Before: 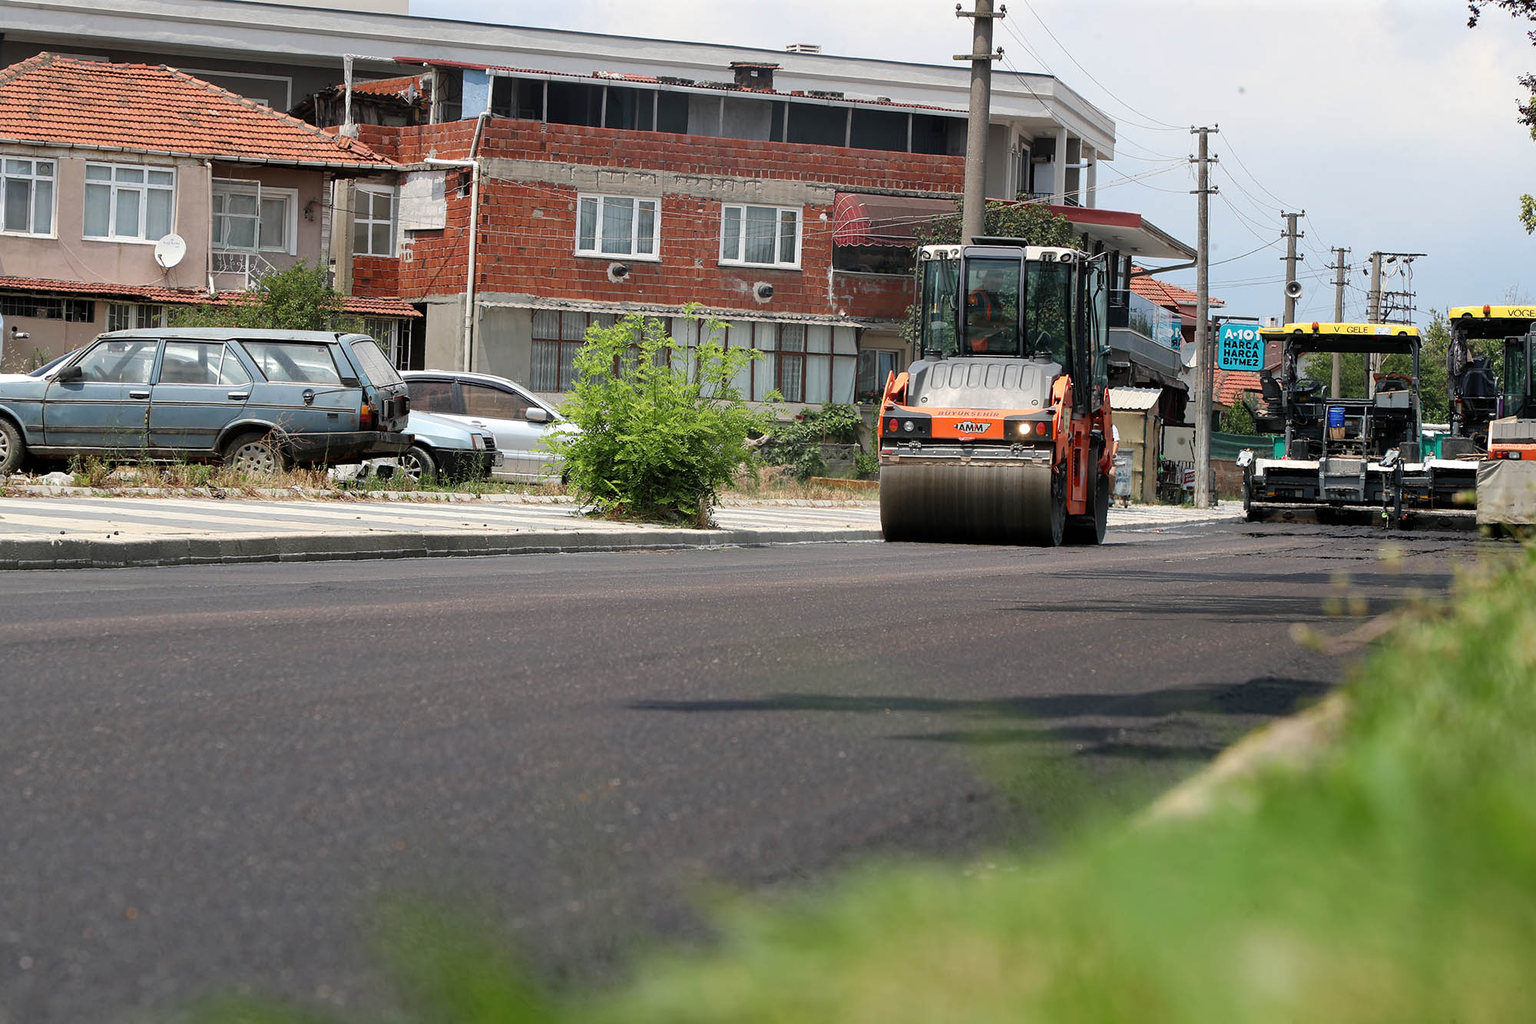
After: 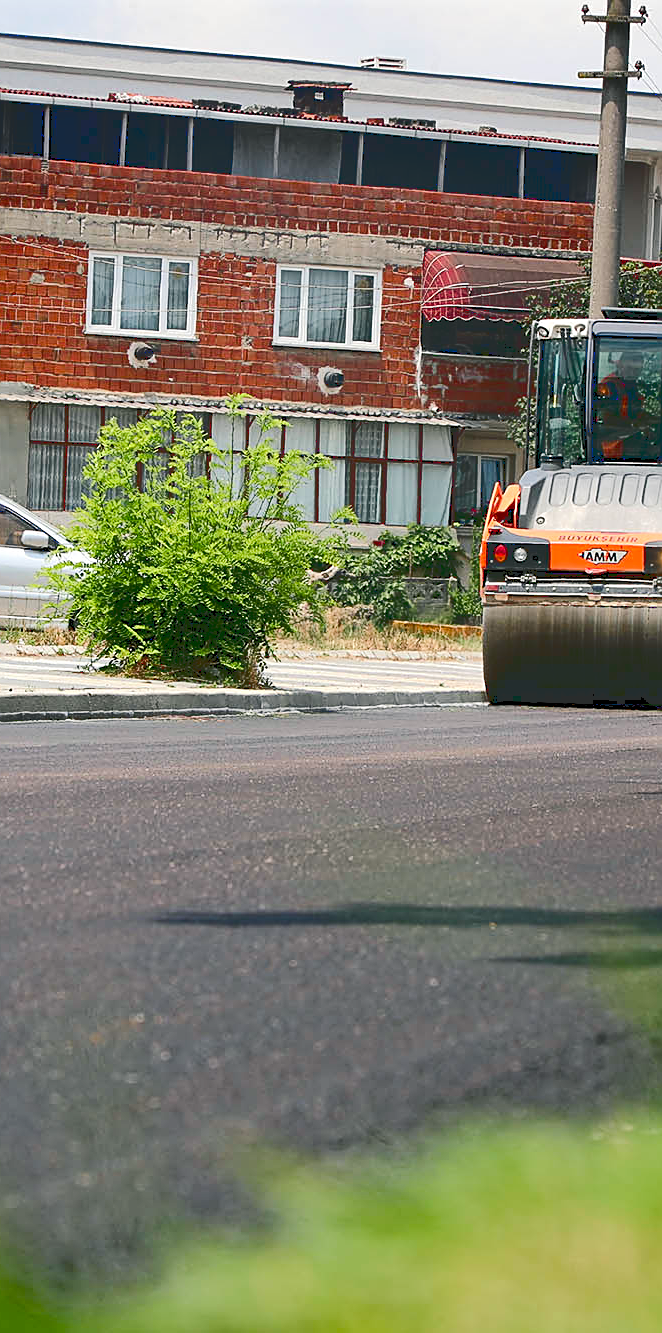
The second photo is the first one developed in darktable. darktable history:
color balance rgb: shadows lift › chroma 2.008%, shadows lift › hue 215.63°, perceptual saturation grading › global saturation 20%, perceptual saturation grading › highlights -24.751%, perceptual saturation grading › shadows 24.743%
shadows and highlights: radius 336.84, shadows 28.6, soften with gaussian
sharpen: on, module defaults
crop: left 33.187%, right 33.677%
tone curve: curves: ch0 [(0, 0) (0.003, 0.178) (0.011, 0.177) (0.025, 0.177) (0.044, 0.178) (0.069, 0.178) (0.1, 0.18) (0.136, 0.183) (0.177, 0.199) (0.224, 0.227) (0.277, 0.278) (0.335, 0.357) (0.399, 0.449) (0.468, 0.546) (0.543, 0.65) (0.623, 0.724) (0.709, 0.804) (0.801, 0.868) (0.898, 0.921) (1, 1)], color space Lab, linked channels, preserve colors none
color zones: curves: ch1 [(0, 0.523) (0.143, 0.545) (0.286, 0.52) (0.429, 0.506) (0.571, 0.503) (0.714, 0.503) (0.857, 0.508) (1, 0.523)]
